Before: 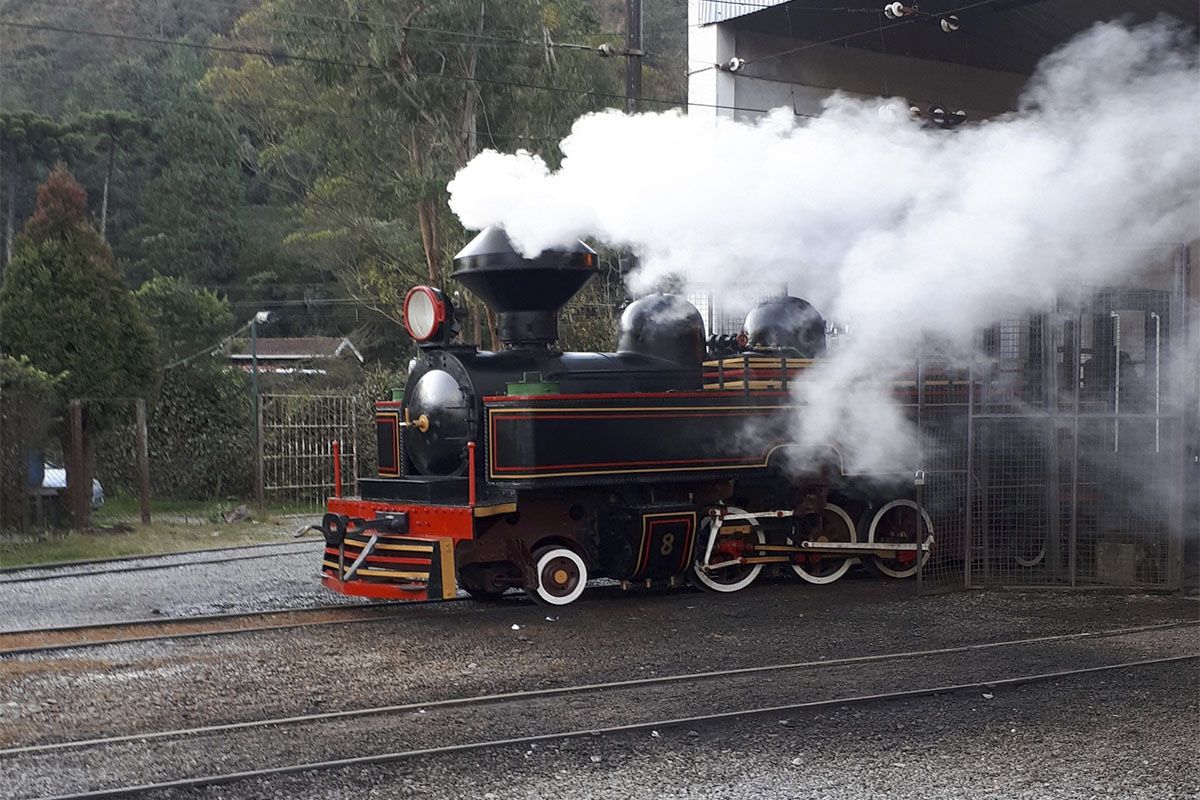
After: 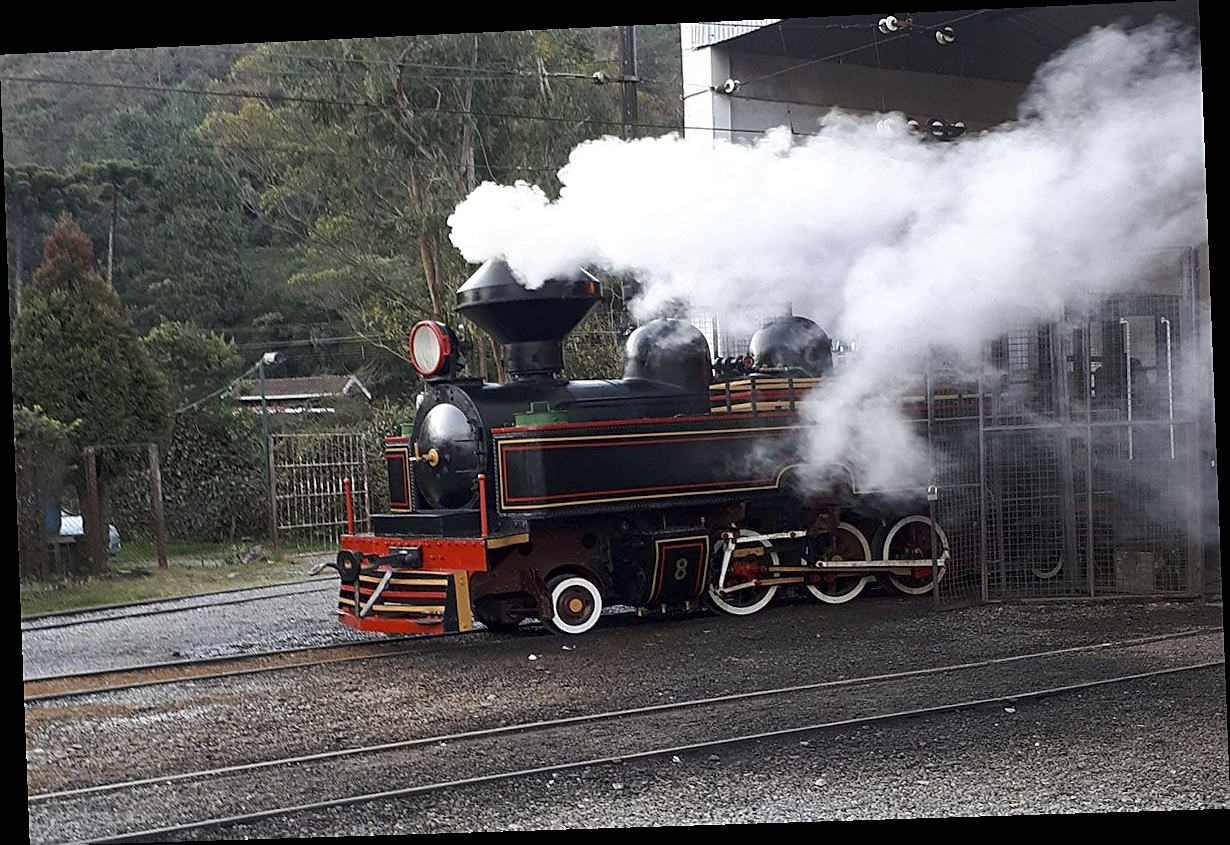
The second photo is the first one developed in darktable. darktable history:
sharpen: on, module defaults
local contrast: mode bilateral grid, contrast 20, coarseness 50, detail 120%, midtone range 0.2
rotate and perspective: rotation -2.22°, lens shift (horizontal) -0.022, automatic cropping off
